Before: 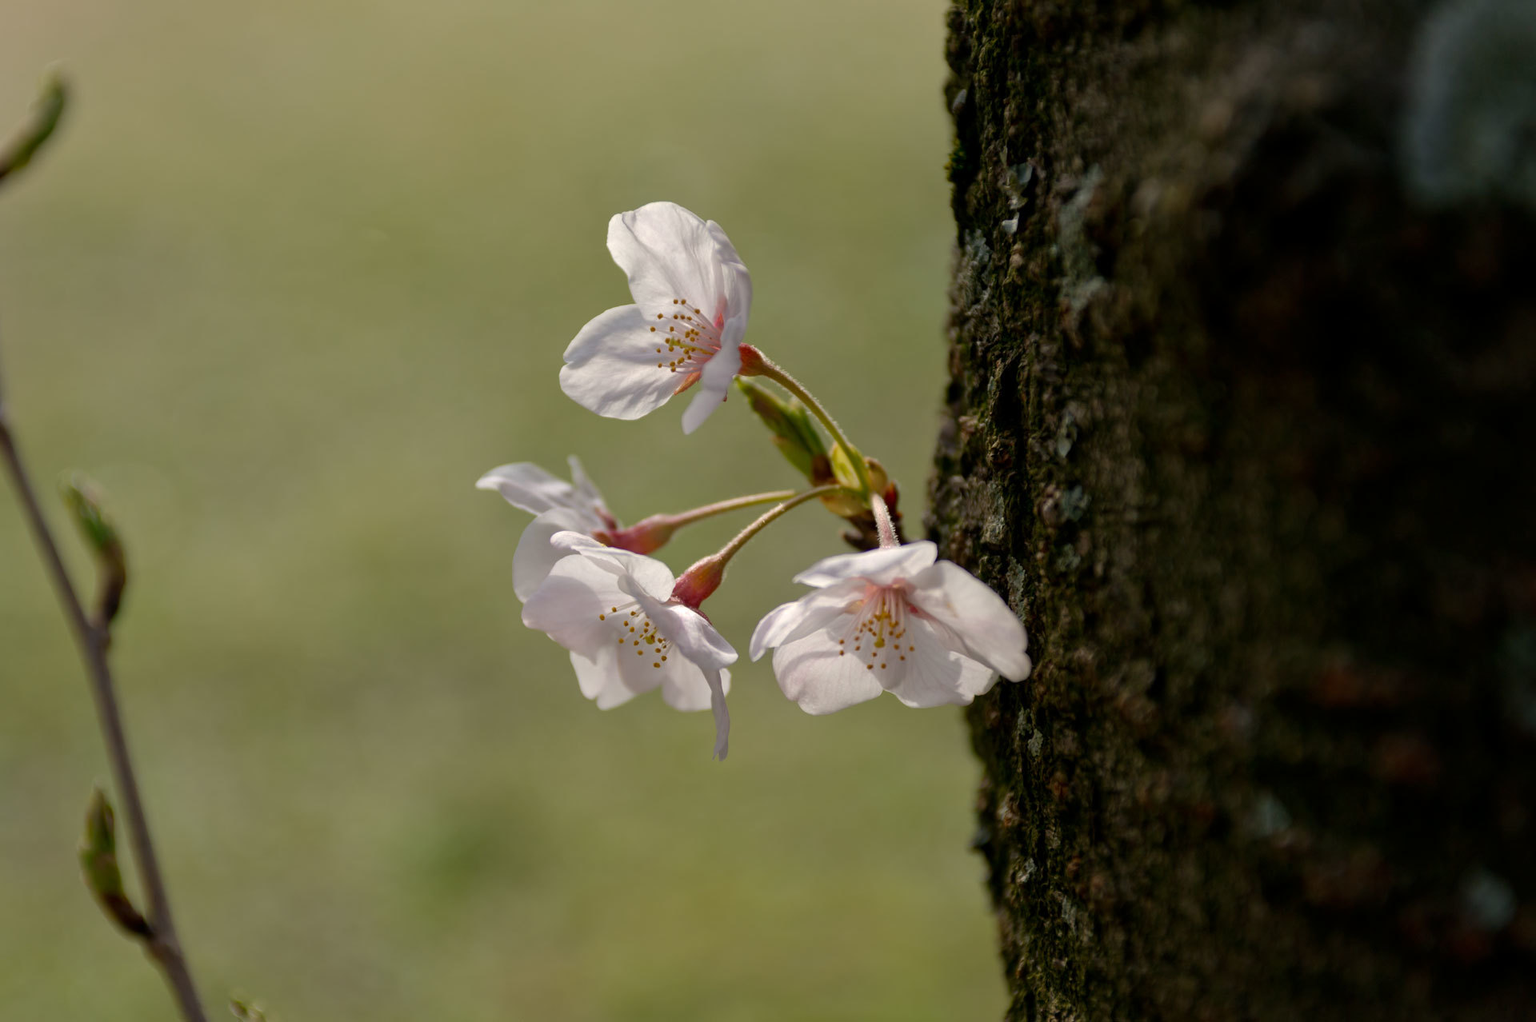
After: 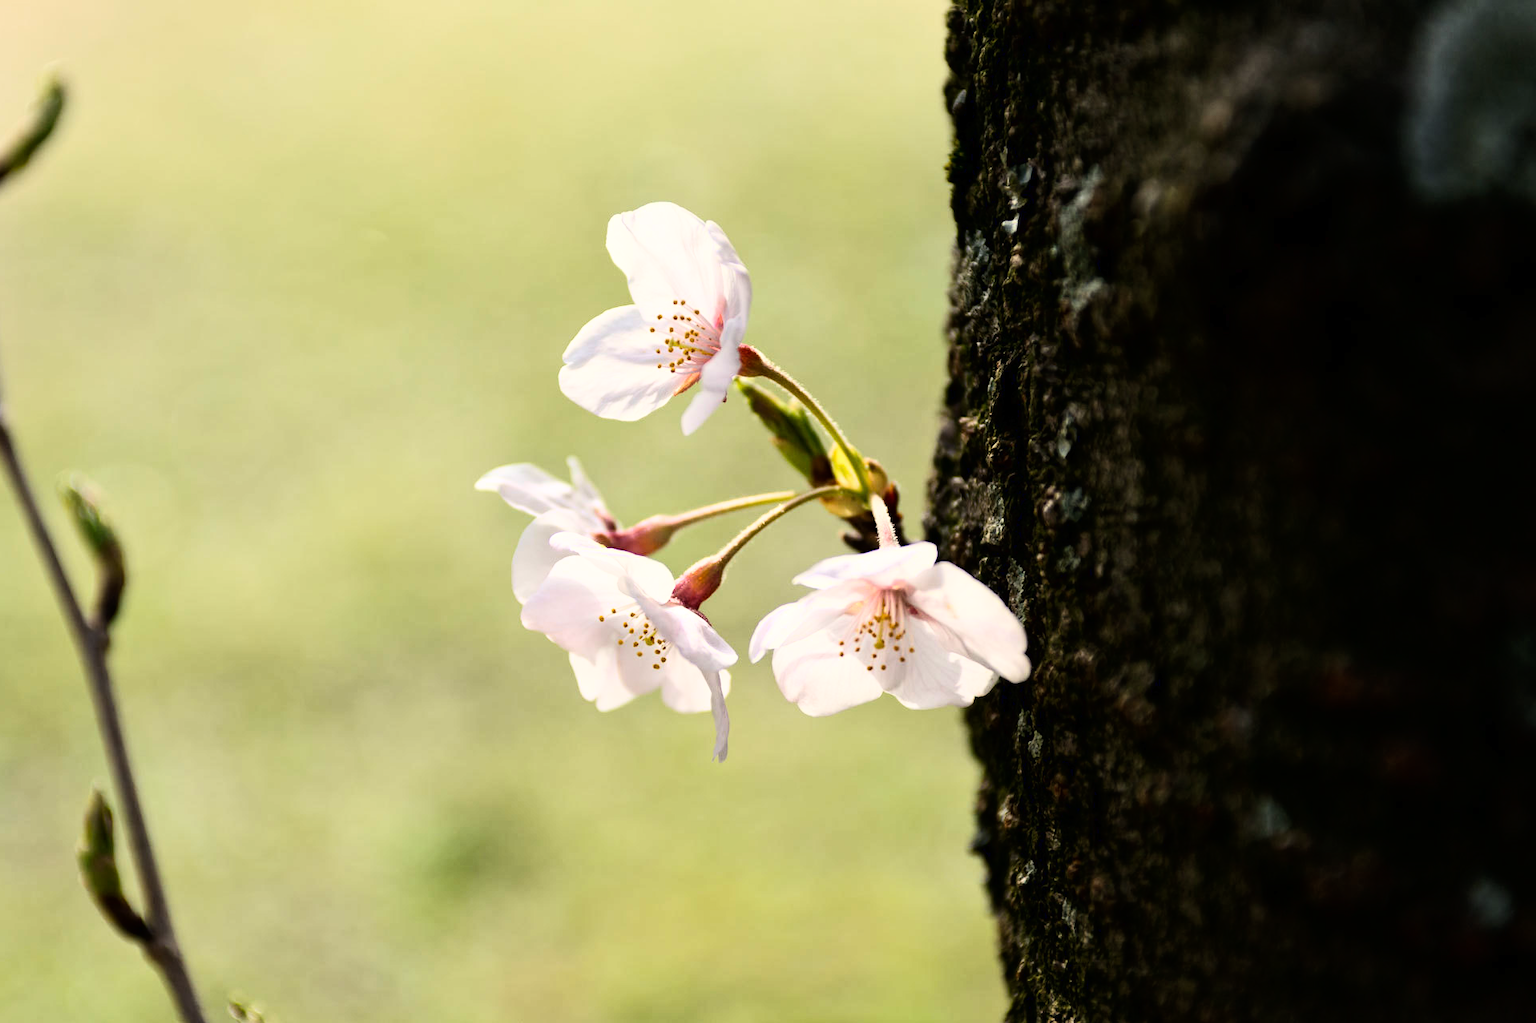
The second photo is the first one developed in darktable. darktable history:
base curve: curves: ch0 [(0, 0) (0.007, 0.004) (0.027, 0.03) (0.046, 0.07) (0.207, 0.54) (0.442, 0.872) (0.673, 0.972) (1, 1)]
tone equalizer: -8 EV -0.451 EV, -7 EV -0.37 EV, -6 EV -0.344 EV, -5 EV -0.224 EV, -3 EV 0.197 EV, -2 EV 0.316 EV, -1 EV 0.396 EV, +0 EV 0.397 EV, edges refinement/feathering 500, mask exposure compensation -1.57 EV, preserve details no
crop: left 0.137%
shadows and highlights: shadows 2.72, highlights -17.08, soften with gaussian
